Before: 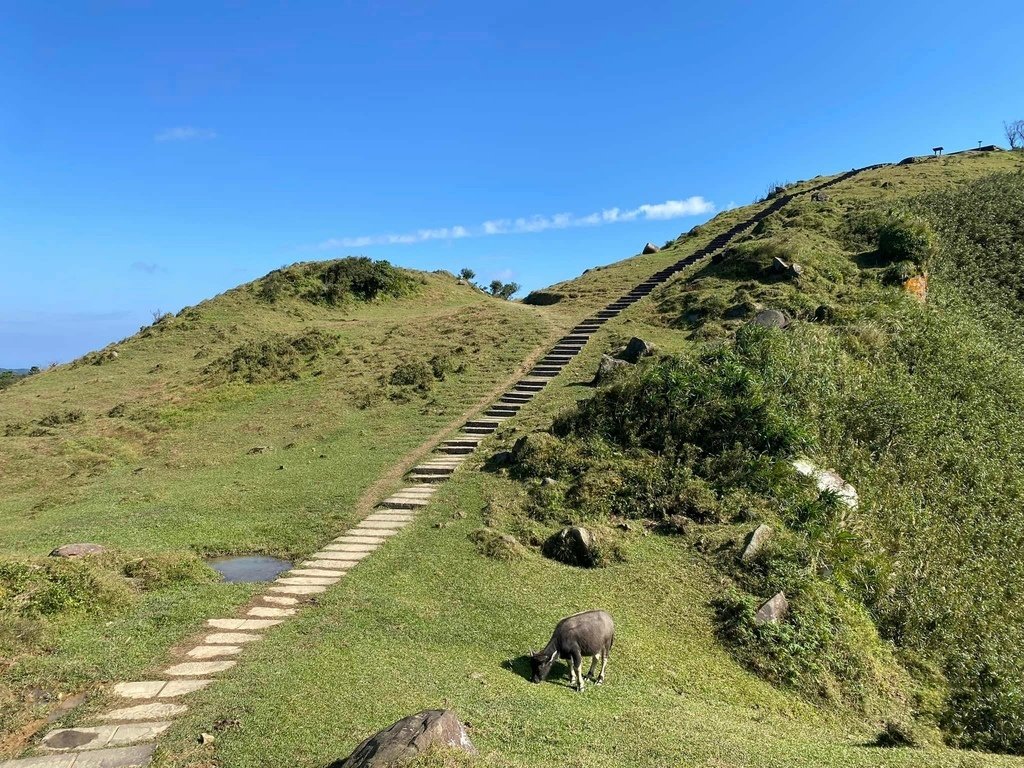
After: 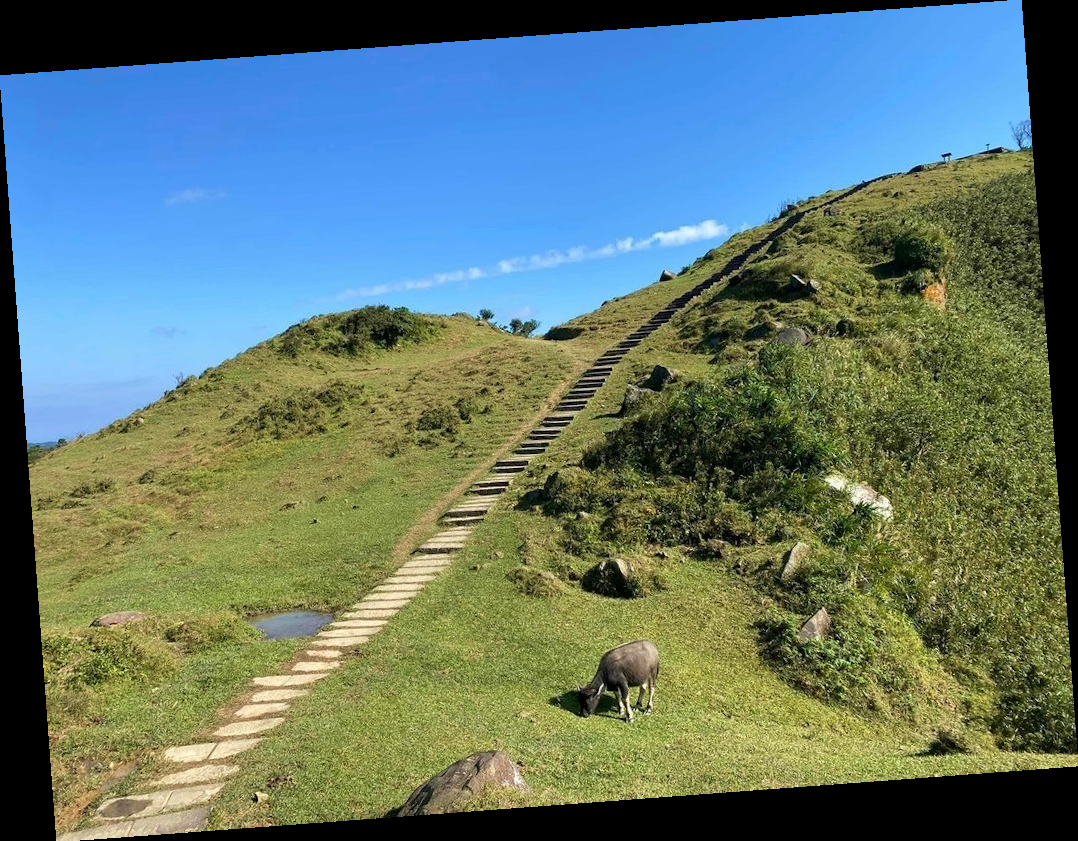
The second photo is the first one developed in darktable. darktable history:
rotate and perspective: rotation -4.25°, automatic cropping off
velvia: on, module defaults
